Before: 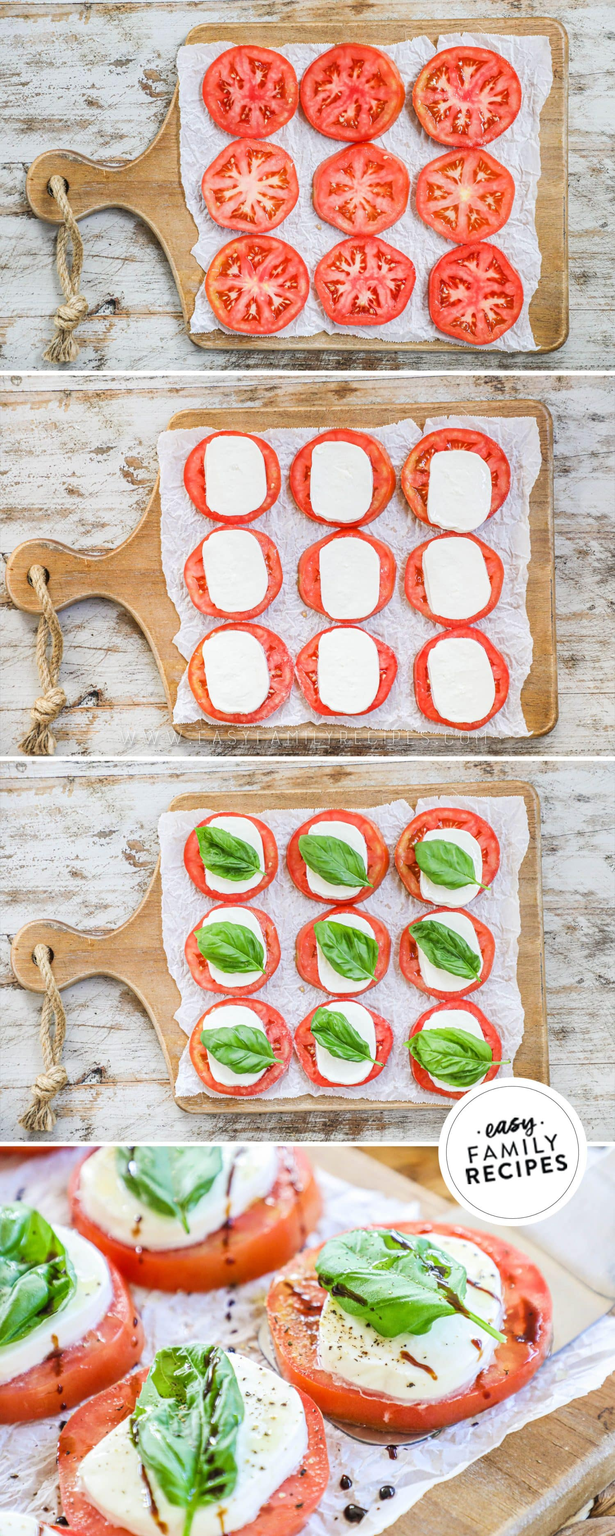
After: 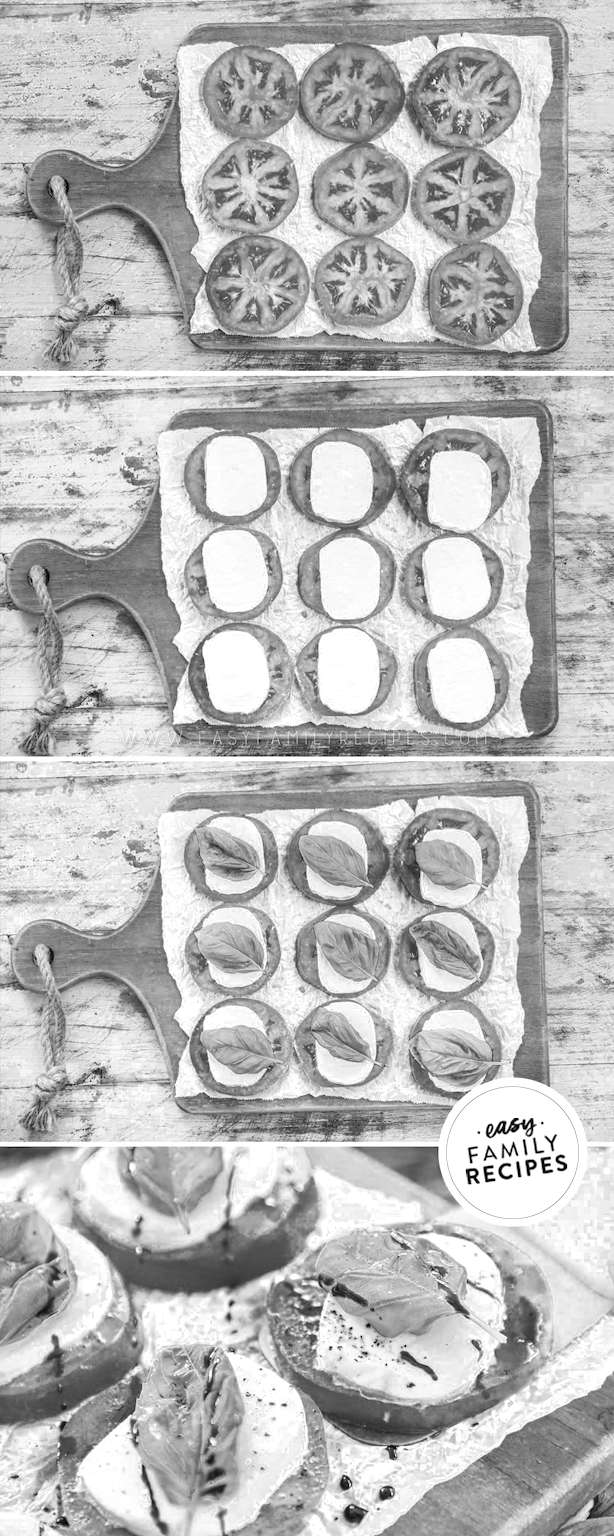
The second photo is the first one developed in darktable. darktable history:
exposure: exposure 0.2 EV, compensate highlight preservation false
color zones: curves: ch0 [(0.002, 0.589) (0.107, 0.484) (0.146, 0.249) (0.217, 0.352) (0.309, 0.525) (0.39, 0.404) (0.455, 0.169) (0.597, 0.055) (0.724, 0.212) (0.775, 0.691) (0.869, 0.571) (1, 0.587)]; ch1 [(0, 0) (0.143, 0) (0.286, 0) (0.429, 0) (0.571, 0) (0.714, 0) (0.857, 0)]
